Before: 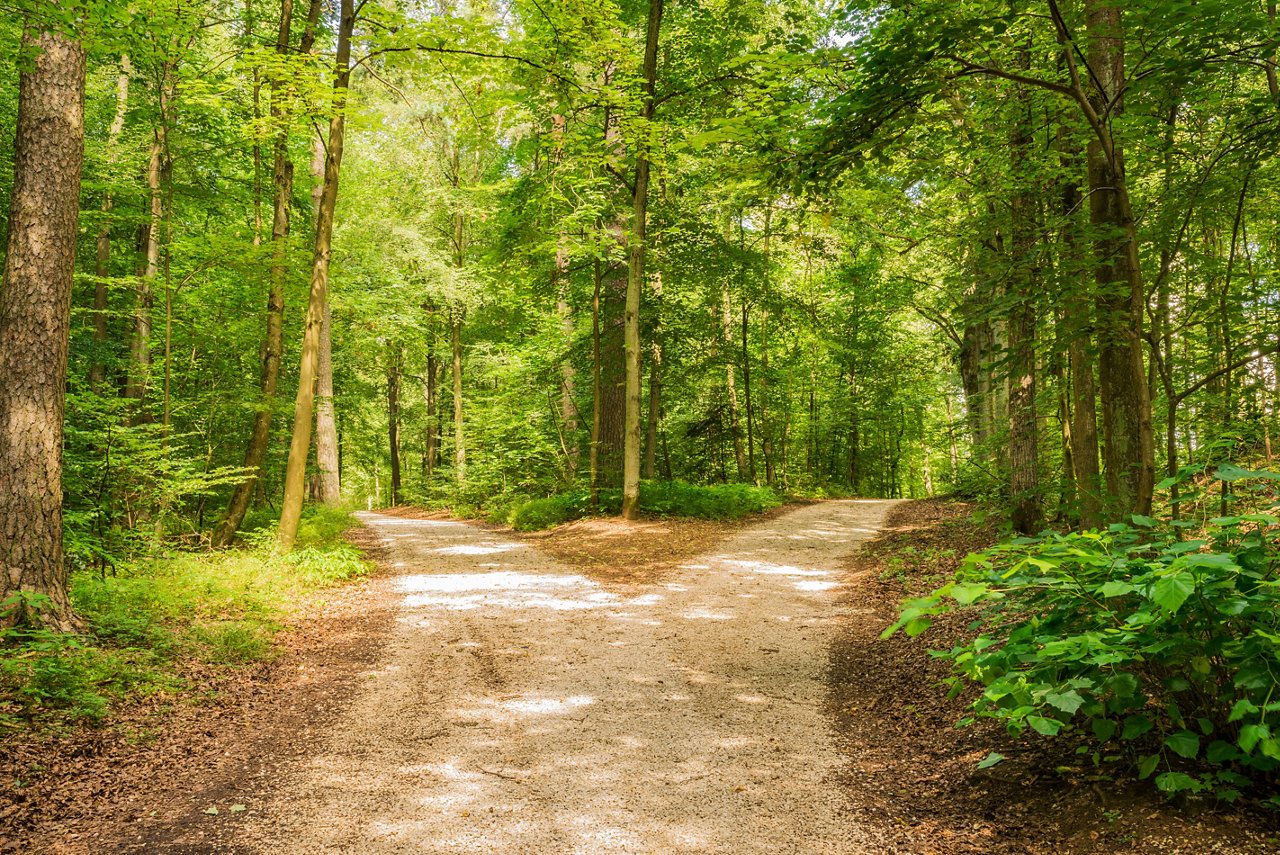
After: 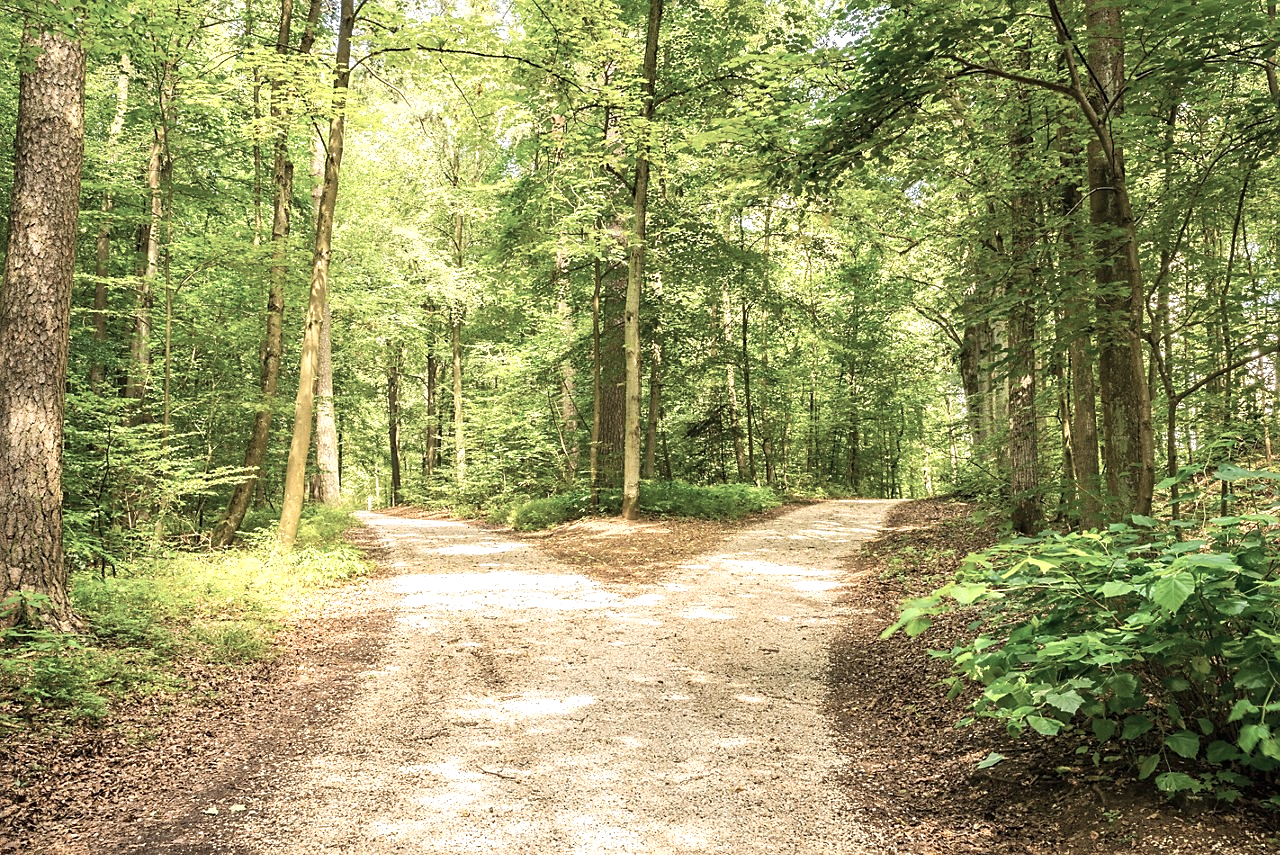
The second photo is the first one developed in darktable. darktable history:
color correction: highlights b* -0.025, saturation 0.616
sharpen: radius 1.842, amount 0.415, threshold 1.514
exposure: black level correction 0, exposure 0.7 EV, compensate exposure bias true, compensate highlight preservation false
